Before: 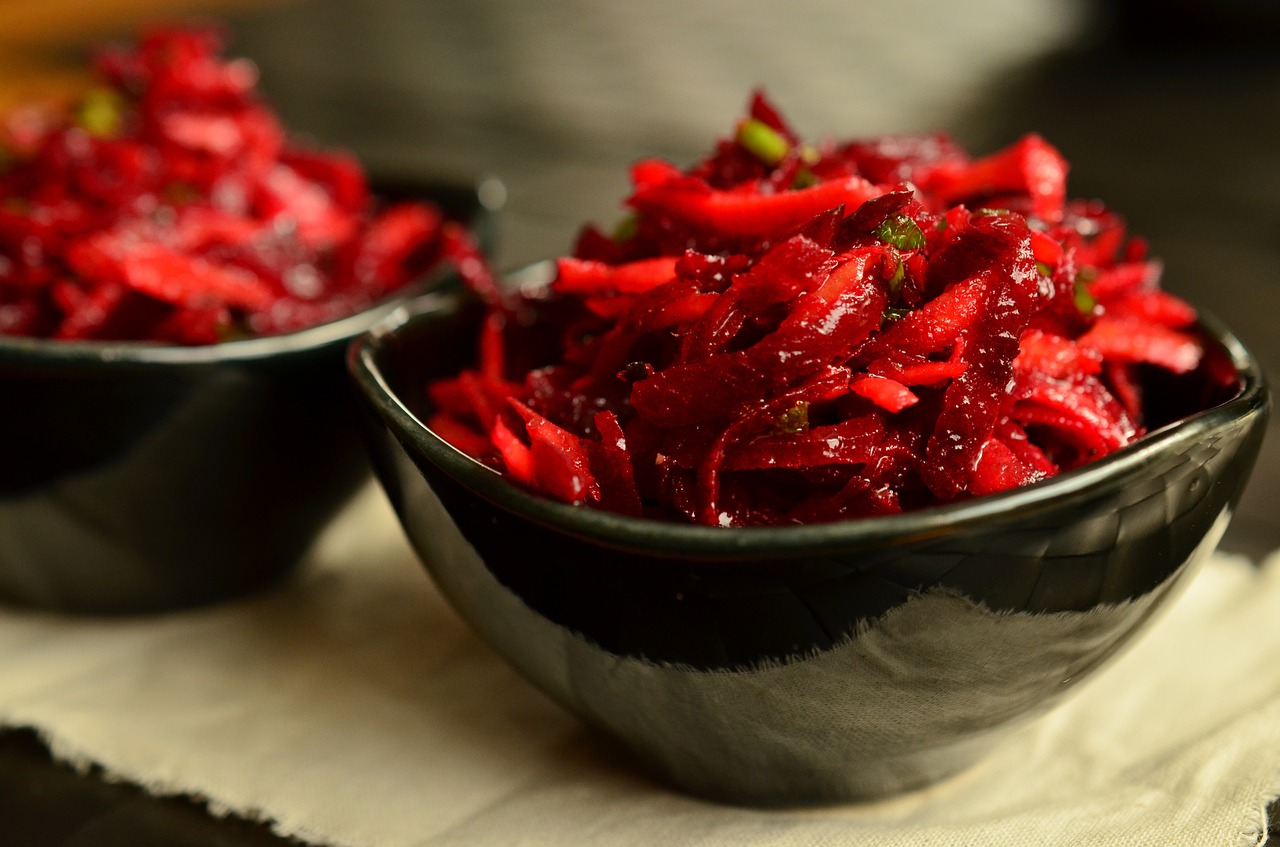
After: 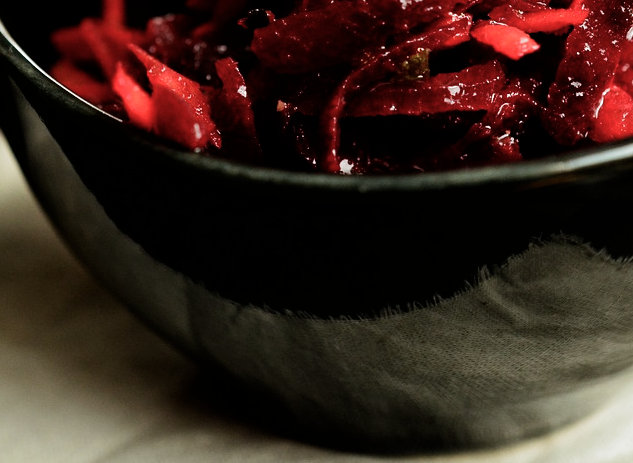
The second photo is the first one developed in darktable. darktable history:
filmic rgb: black relative exposure -8.2 EV, white relative exposure 2.2 EV, threshold 3 EV, hardness 7.11, latitude 75%, contrast 1.325, highlights saturation mix -2%, shadows ↔ highlights balance 30%, preserve chrominance RGB euclidean norm, color science v5 (2021), contrast in shadows safe, contrast in highlights safe, enable highlight reconstruction true
color calibration: x 0.37, y 0.382, temperature 4313.32 K
crop: left 29.672%, top 41.786%, right 20.851%, bottom 3.487%
